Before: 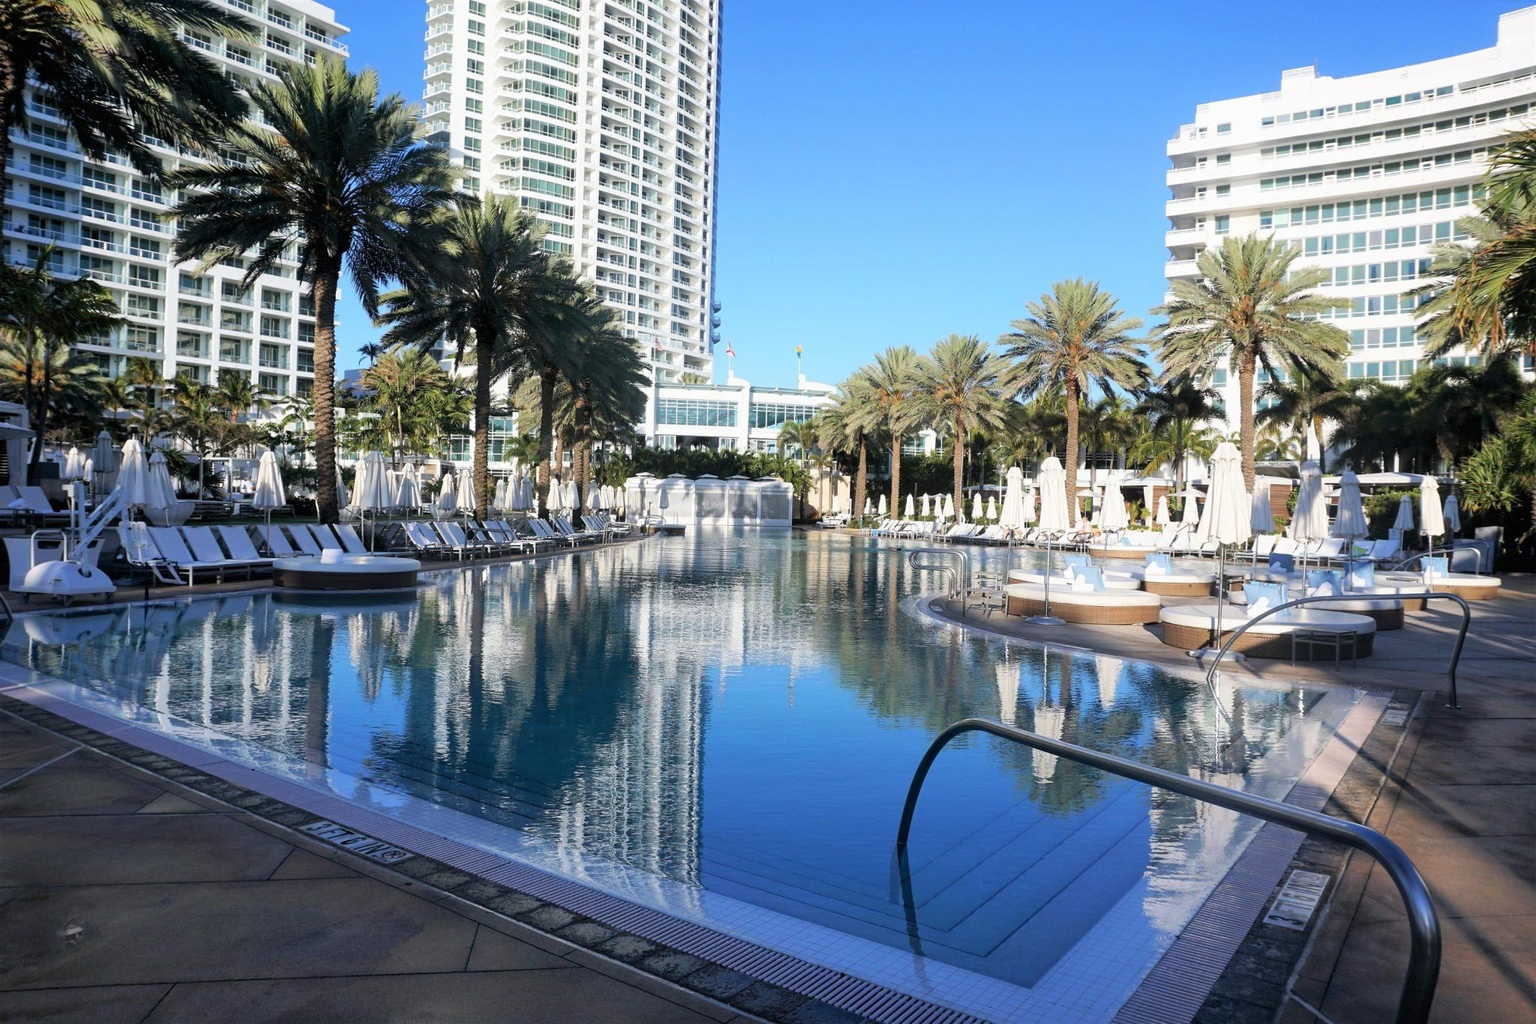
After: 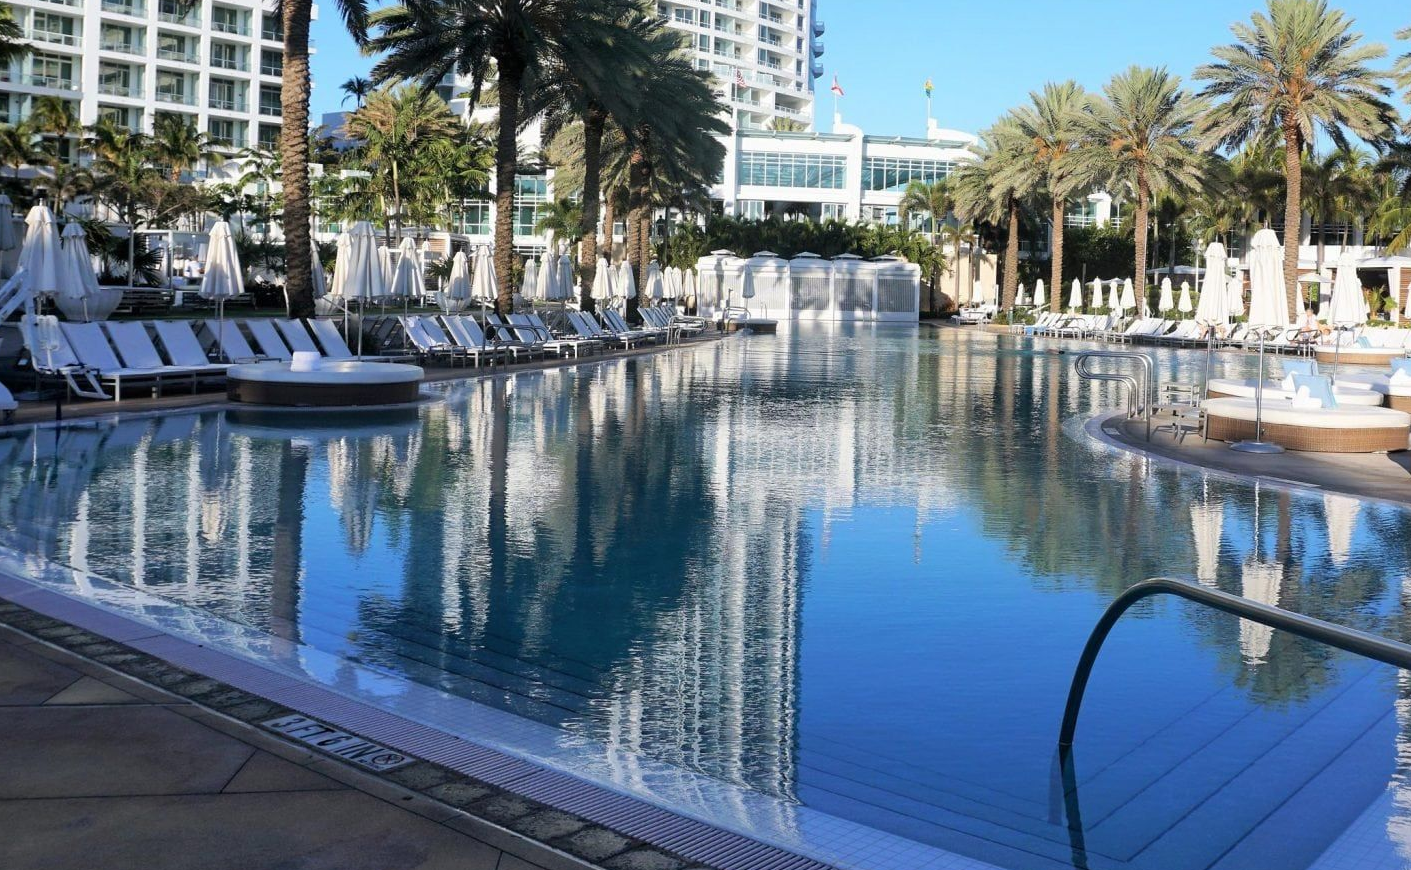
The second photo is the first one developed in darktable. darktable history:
crop: left 6.711%, top 27.876%, right 24.385%, bottom 8.362%
